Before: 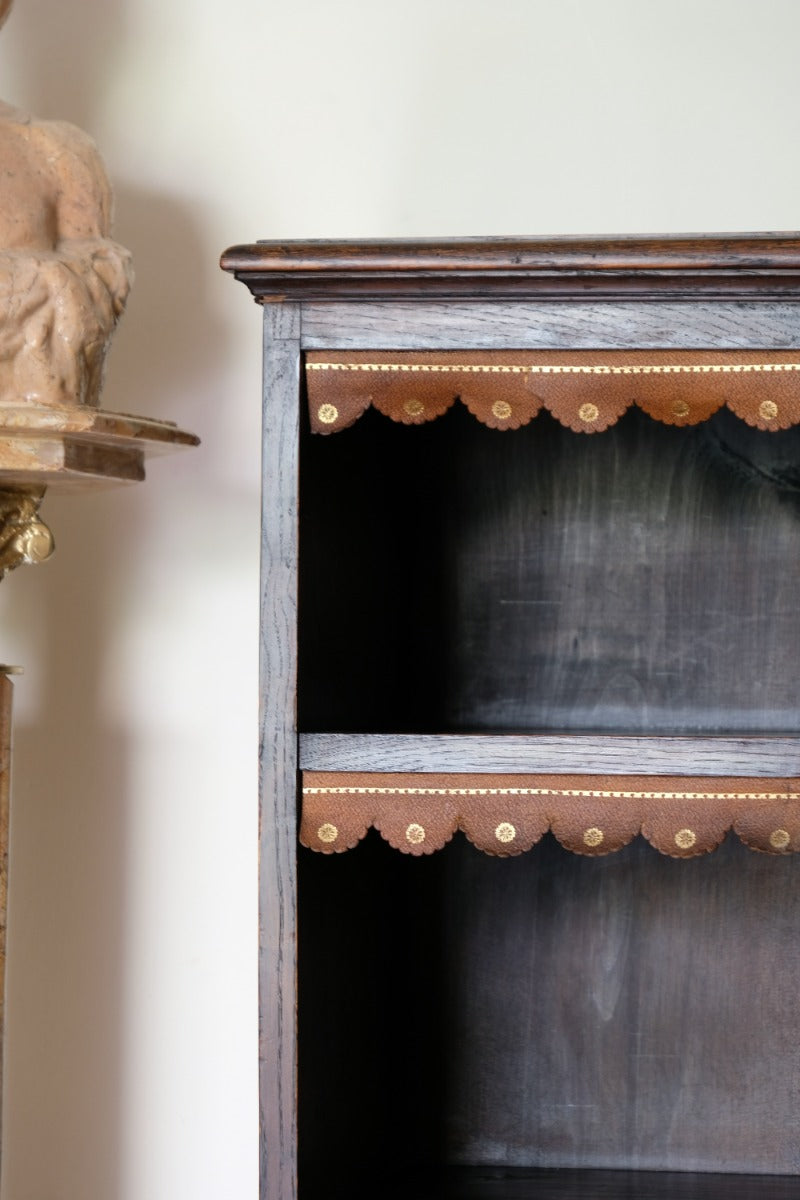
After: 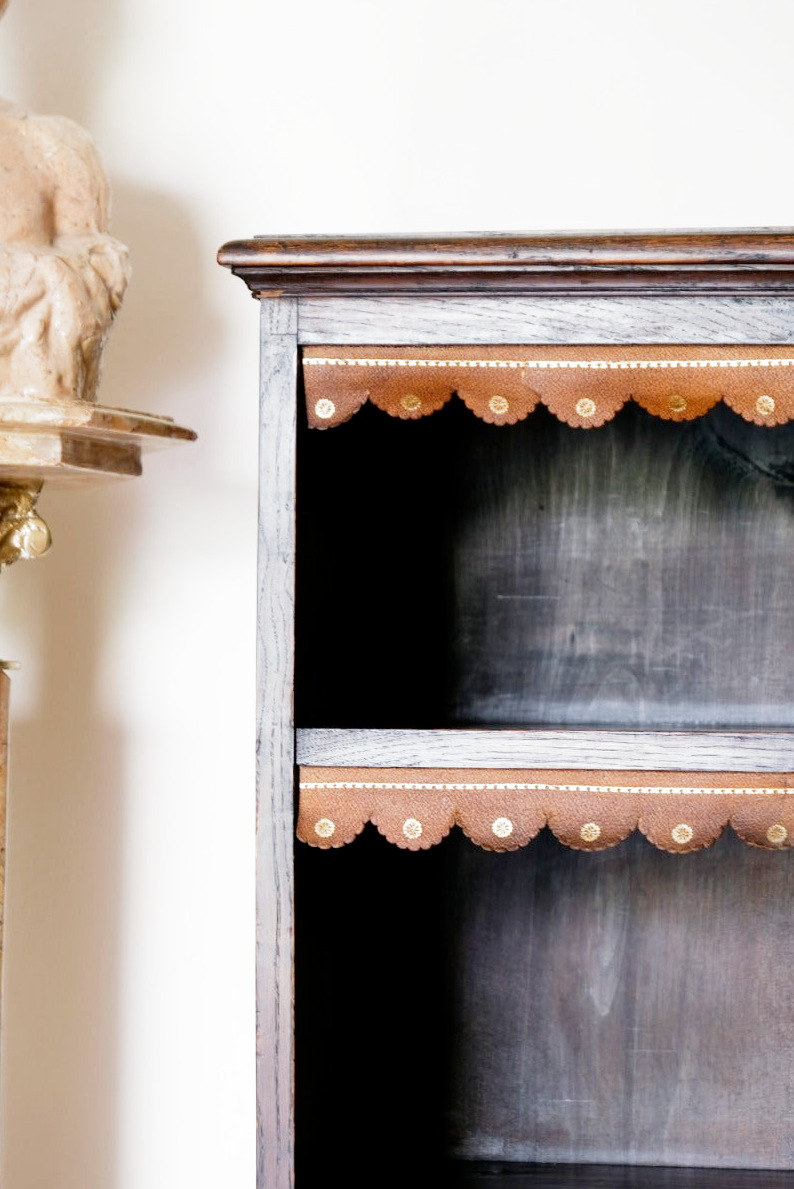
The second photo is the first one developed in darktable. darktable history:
filmic rgb: middle gray luminance 9.23%, black relative exposure -10.55 EV, white relative exposure 3.45 EV, threshold 6 EV, target black luminance 0%, hardness 5.98, latitude 59.69%, contrast 1.087, highlights saturation mix 5%, shadows ↔ highlights balance 29.23%, add noise in highlights 0, preserve chrominance no, color science v3 (2019), use custom middle-gray values true, iterations of high-quality reconstruction 0, contrast in highlights soft, enable highlight reconstruction true
crop: left 0.434%, top 0.485%, right 0.244%, bottom 0.386%
